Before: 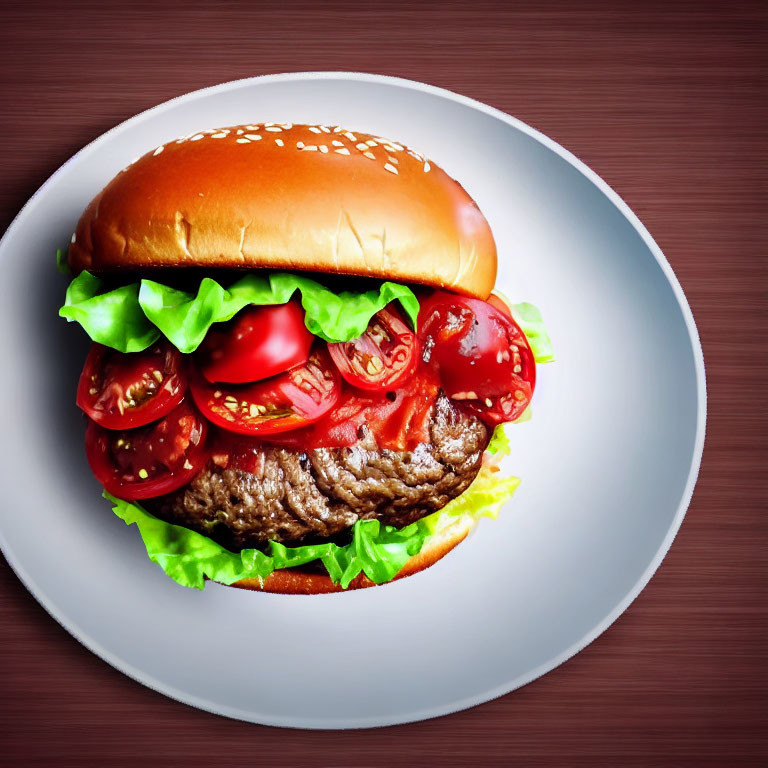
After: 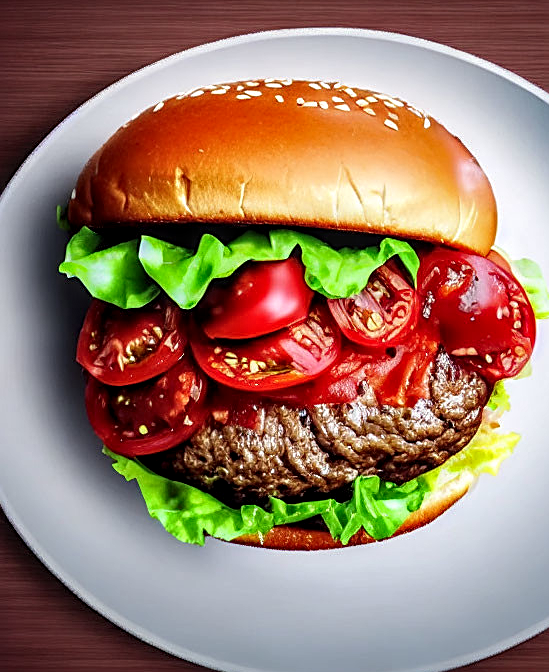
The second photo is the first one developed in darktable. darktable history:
crop: top 5.803%, right 27.864%, bottom 5.804%
sharpen: on, module defaults
exposure: compensate exposure bias true, compensate highlight preservation false
local contrast: highlights 40%, shadows 60%, detail 136%, midtone range 0.514
